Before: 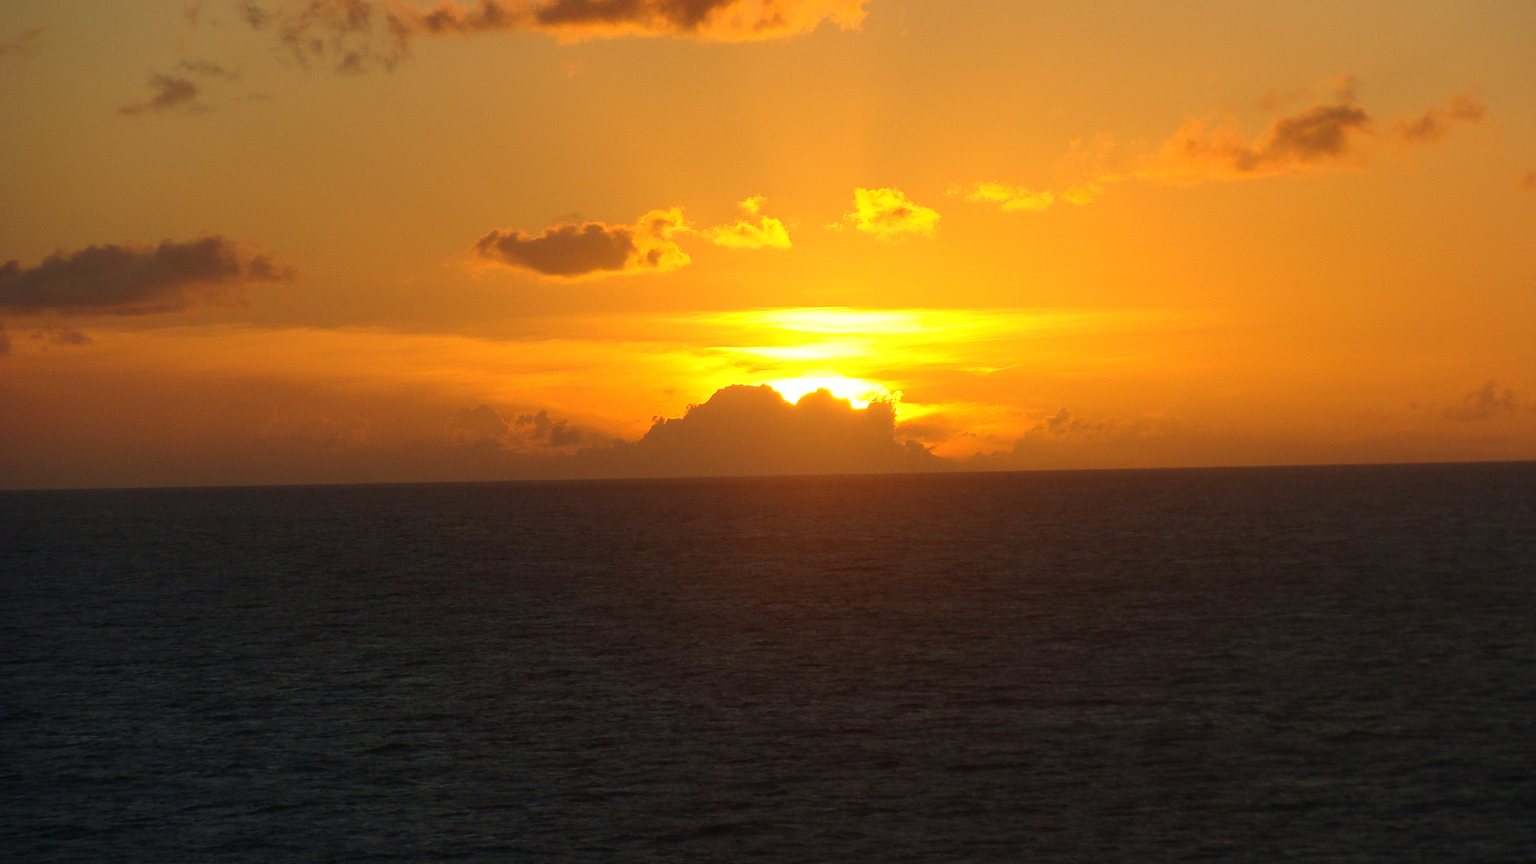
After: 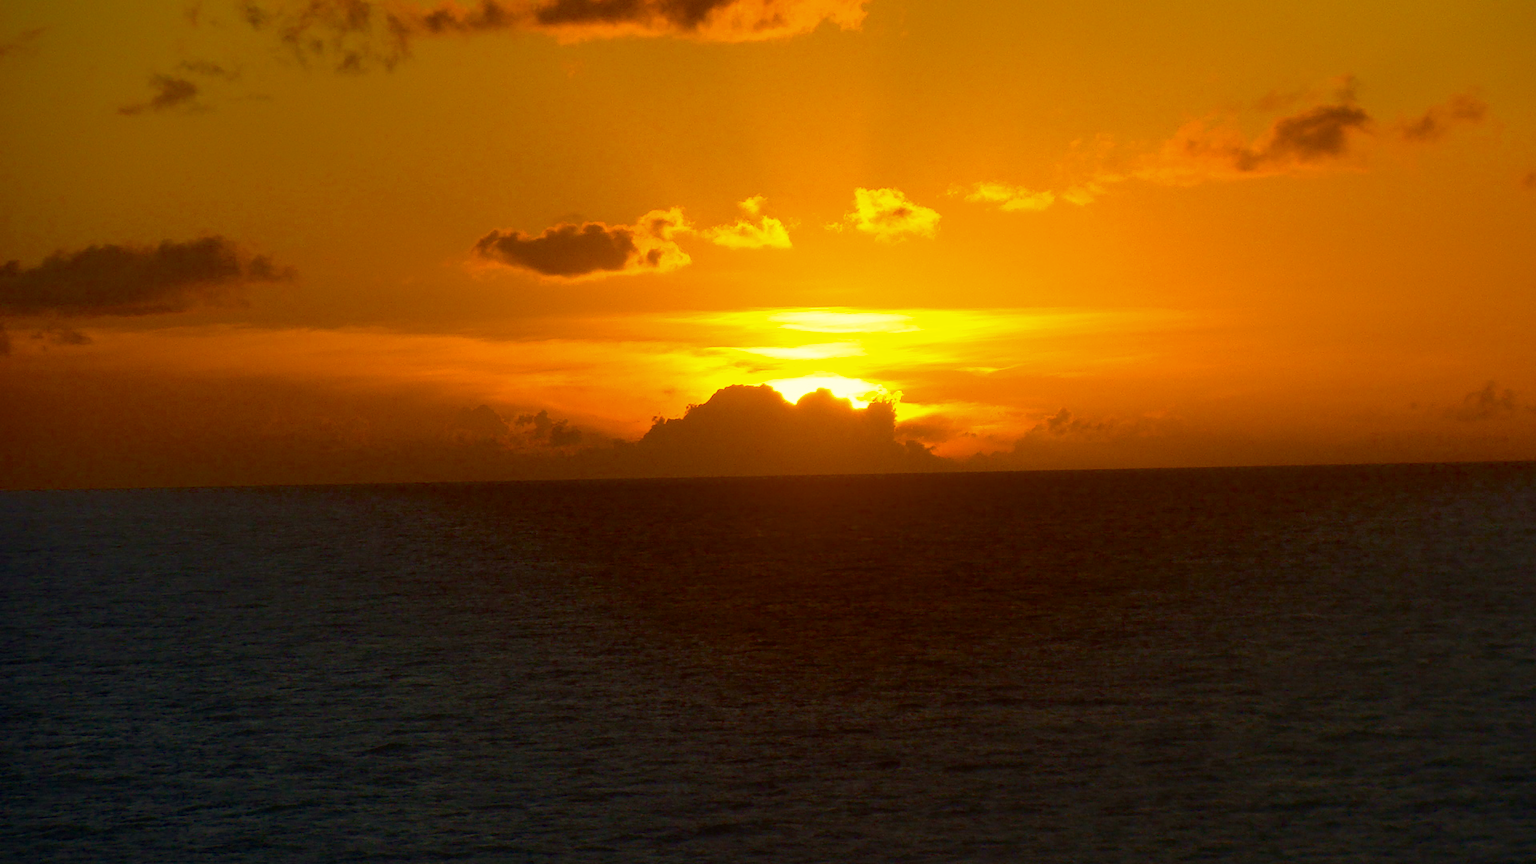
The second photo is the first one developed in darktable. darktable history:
color correction: highlights a* 1.33, highlights b* 18.19
color balance rgb: power › hue 170.37°, perceptual saturation grading › global saturation 34.633%, perceptual saturation grading › highlights -29.866%, perceptual saturation grading › shadows 36.184%, saturation formula JzAzBz (2021)
